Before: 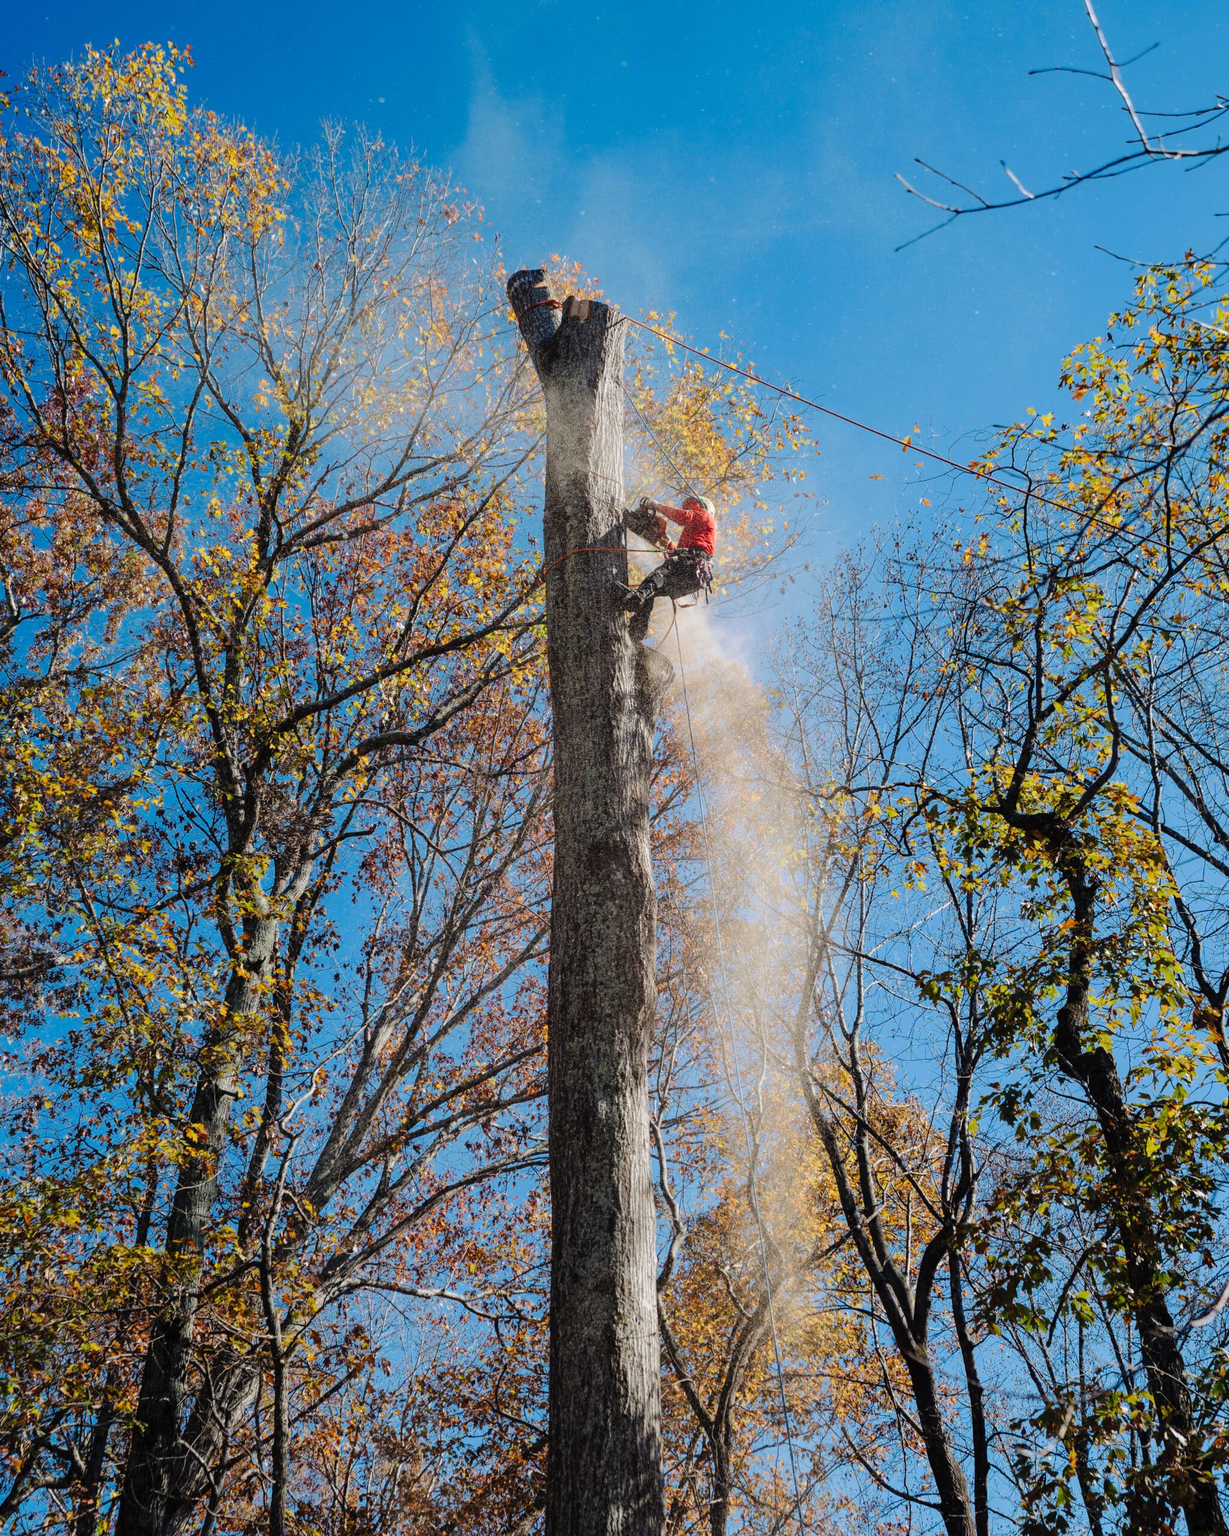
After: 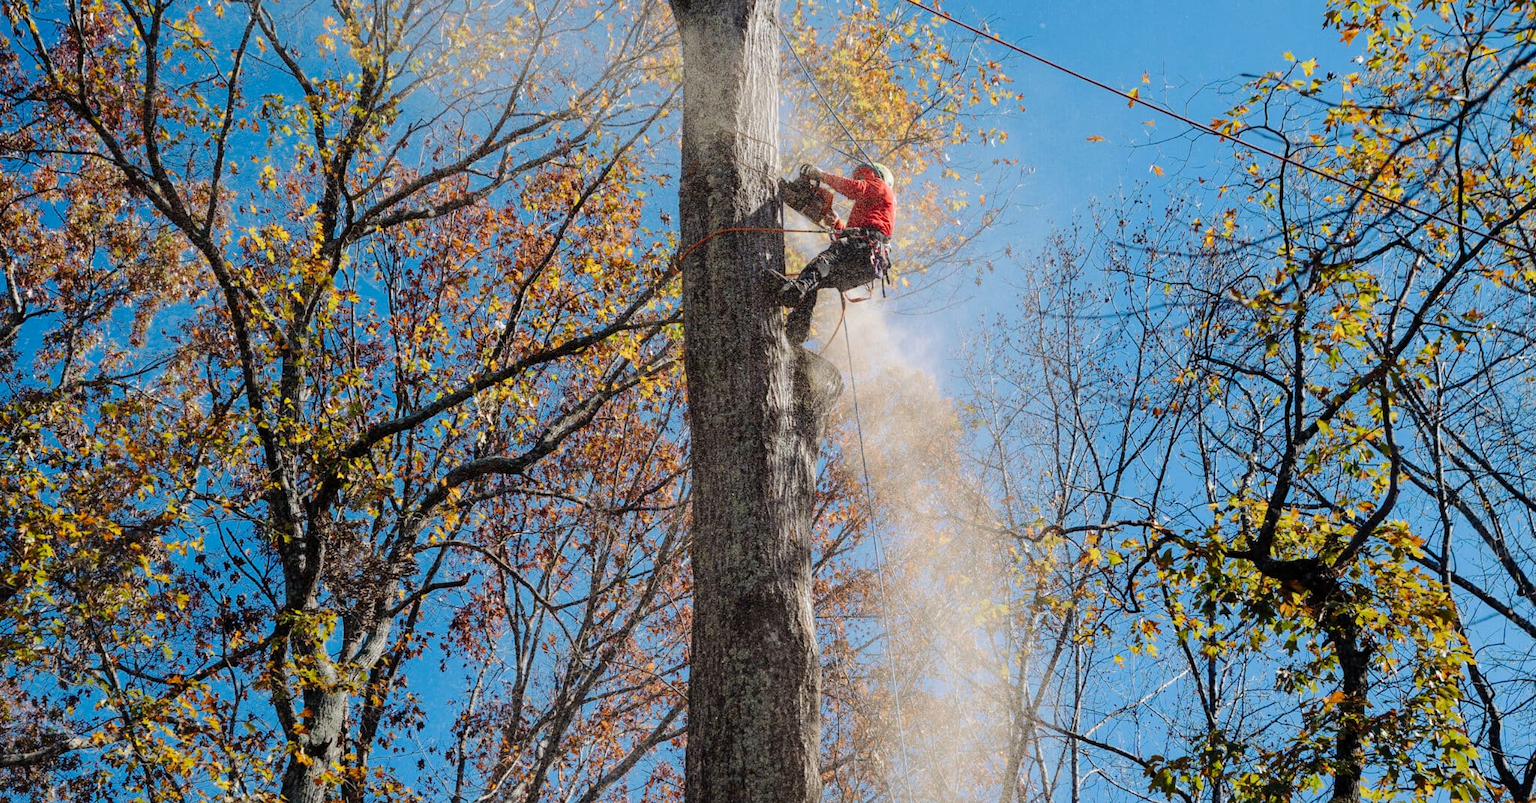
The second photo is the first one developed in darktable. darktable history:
exposure: black level correction 0.002, compensate highlight preservation false
crop and rotate: top 23.84%, bottom 34.294%
